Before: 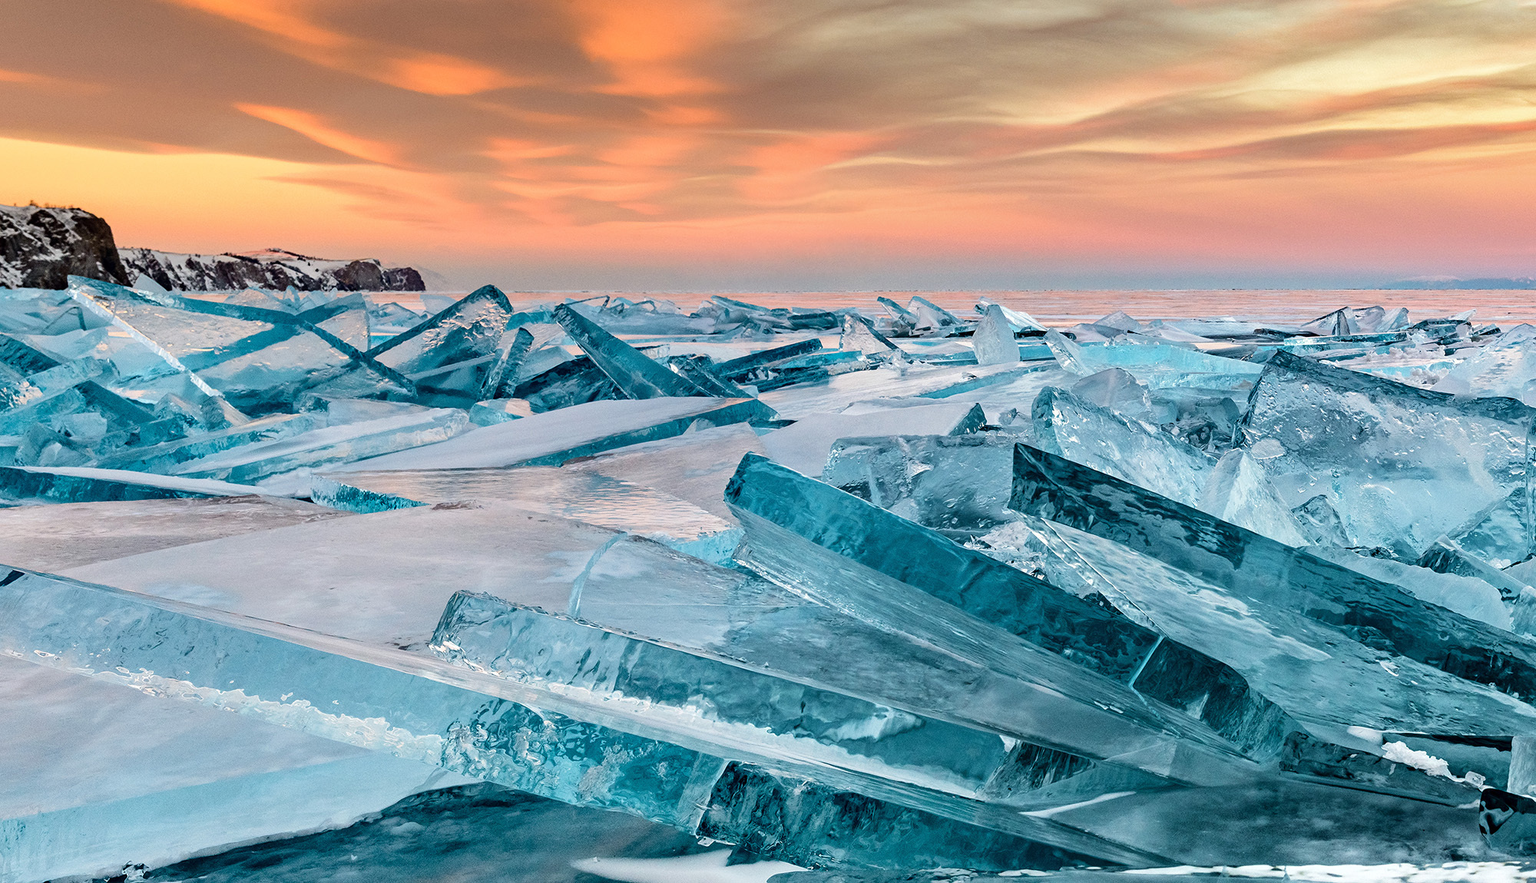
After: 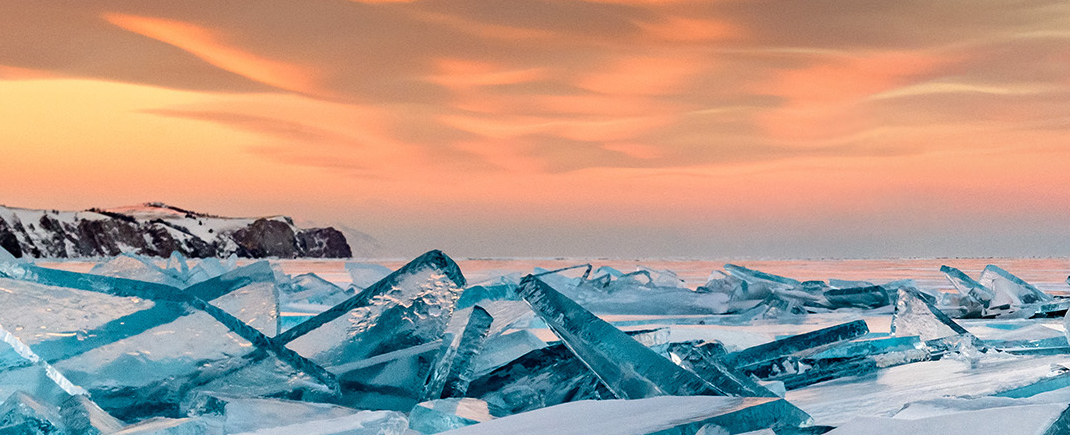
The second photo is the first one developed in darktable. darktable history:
crop: left 10.144%, top 10.542%, right 36.355%, bottom 51.416%
